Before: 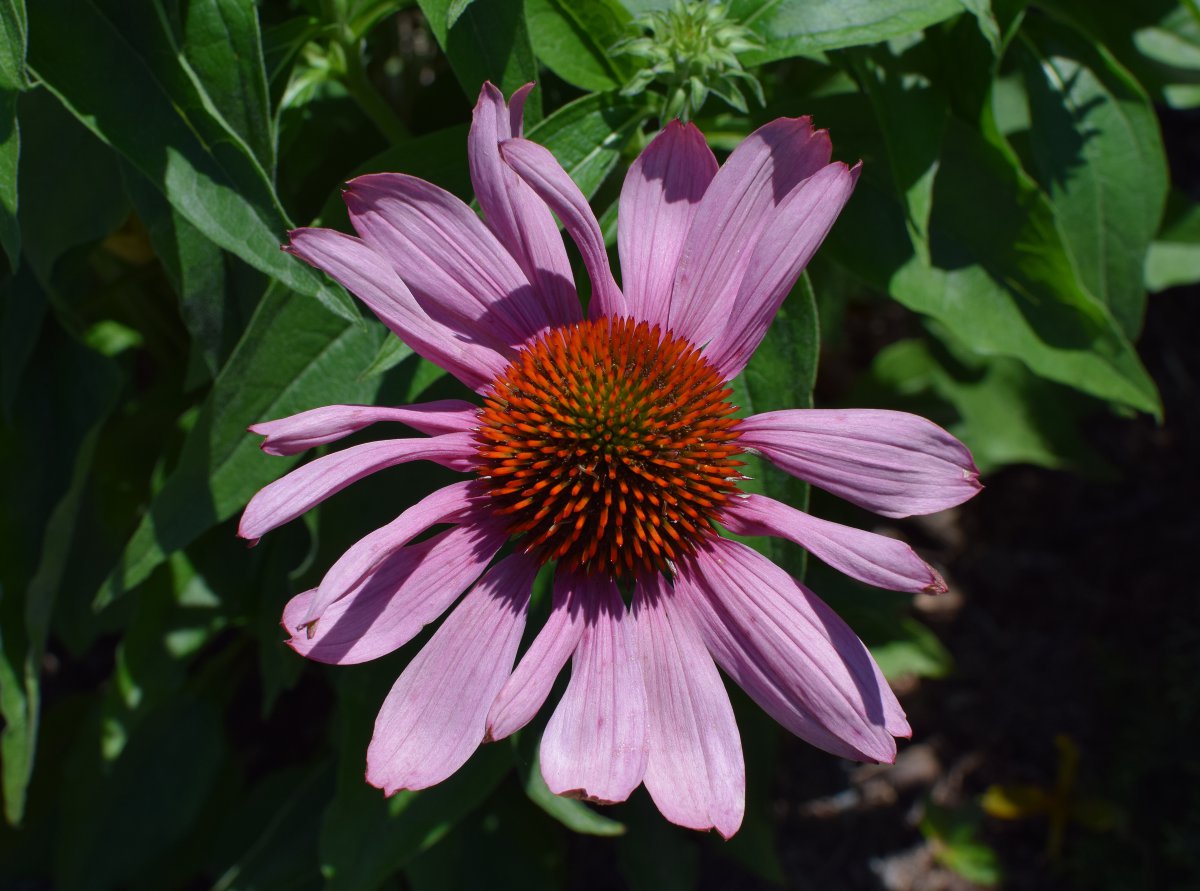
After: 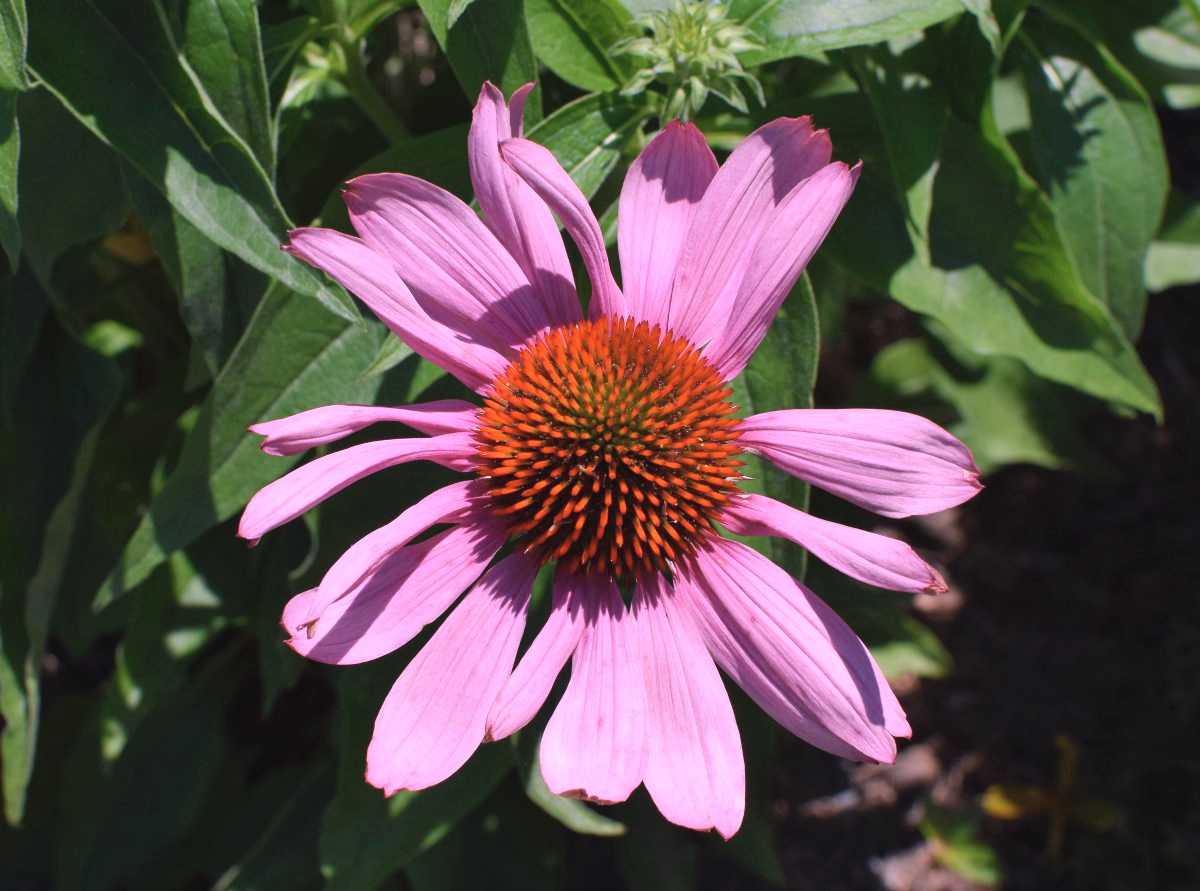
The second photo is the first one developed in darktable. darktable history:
tone equalizer: on, module defaults
white balance: red 1.188, blue 1.11
contrast brightness saturation: contrast 0.14, brightness 0.21
